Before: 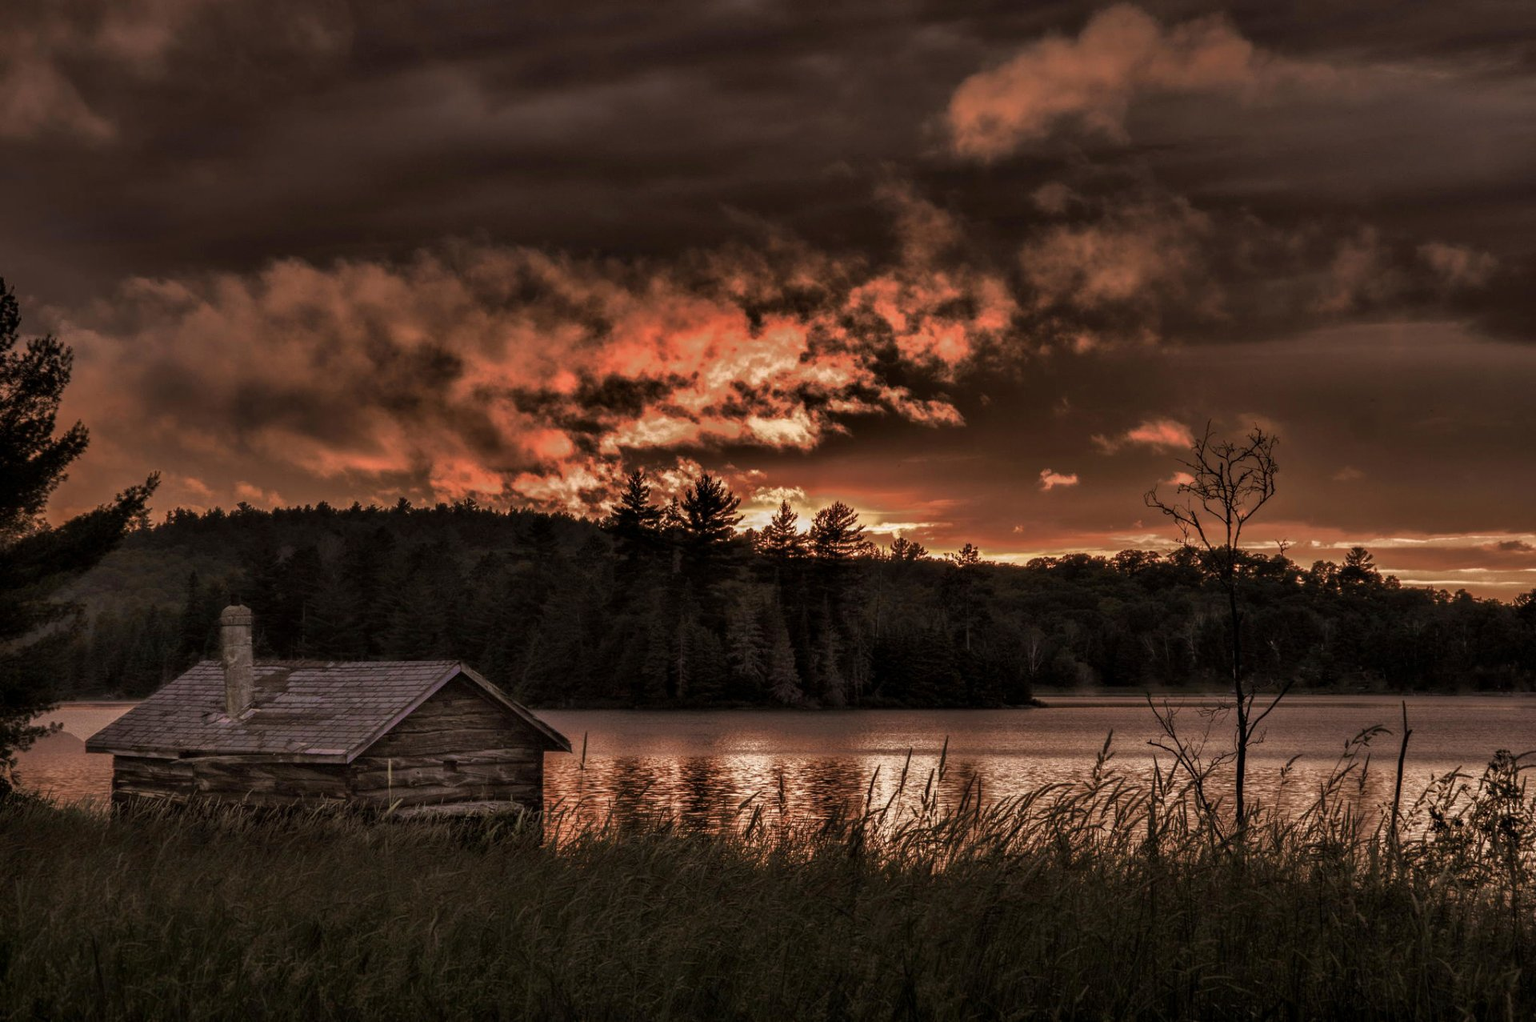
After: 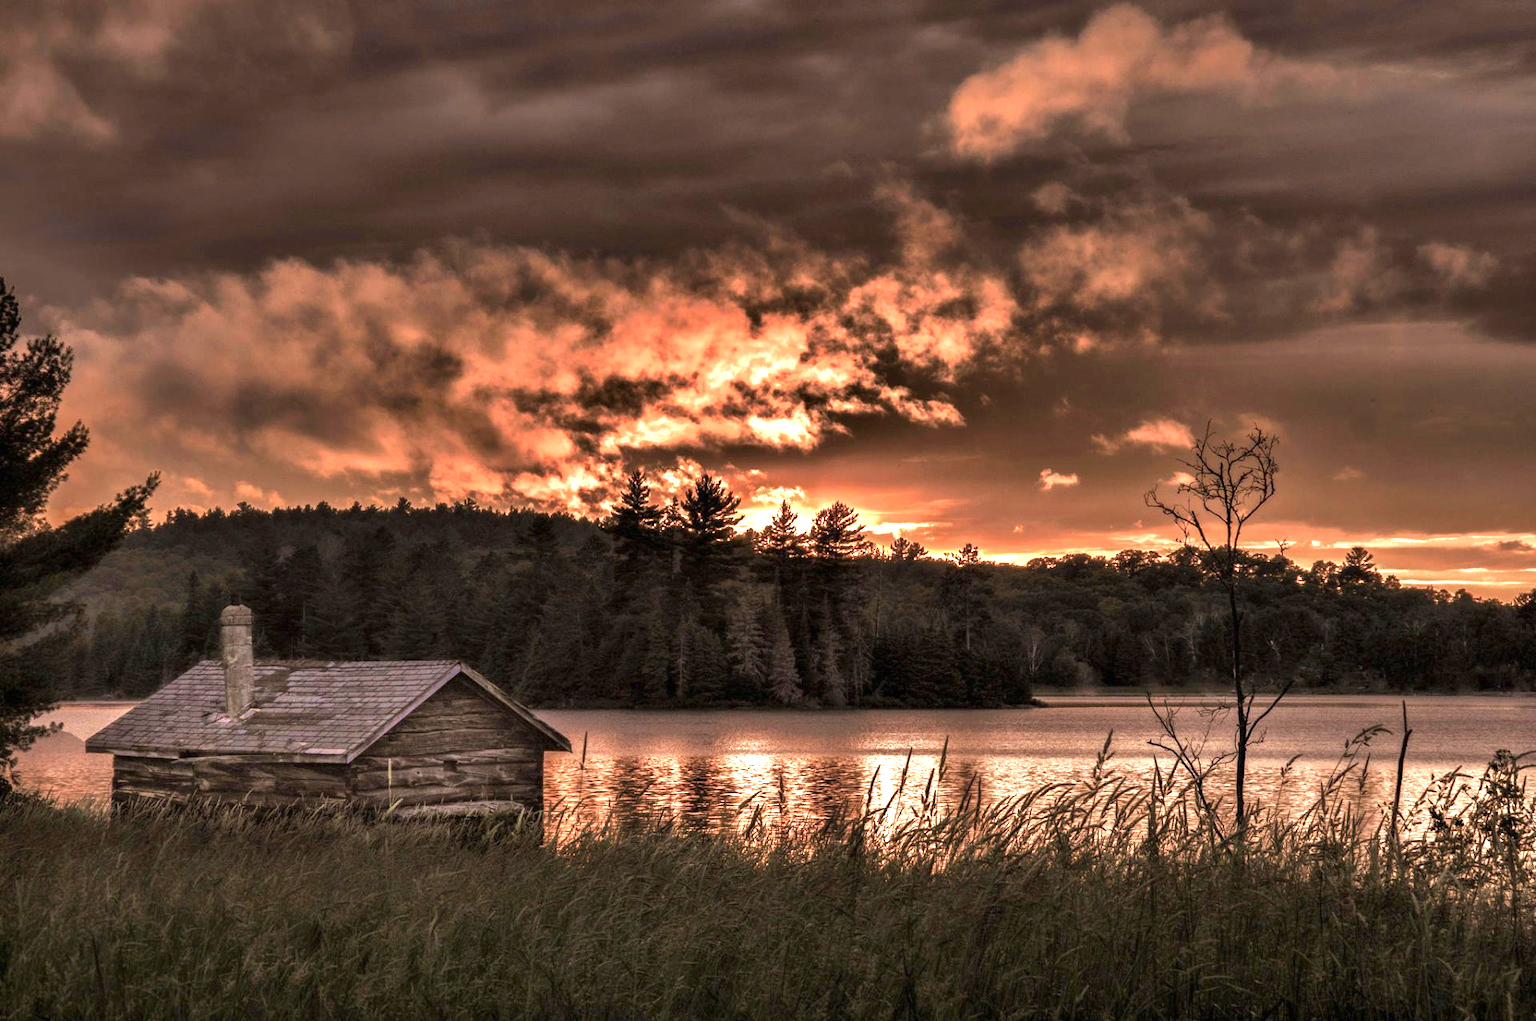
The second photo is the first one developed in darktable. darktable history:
exposure: black level correction 0, exposure 1.451 EV, compensate highlight preservation false
